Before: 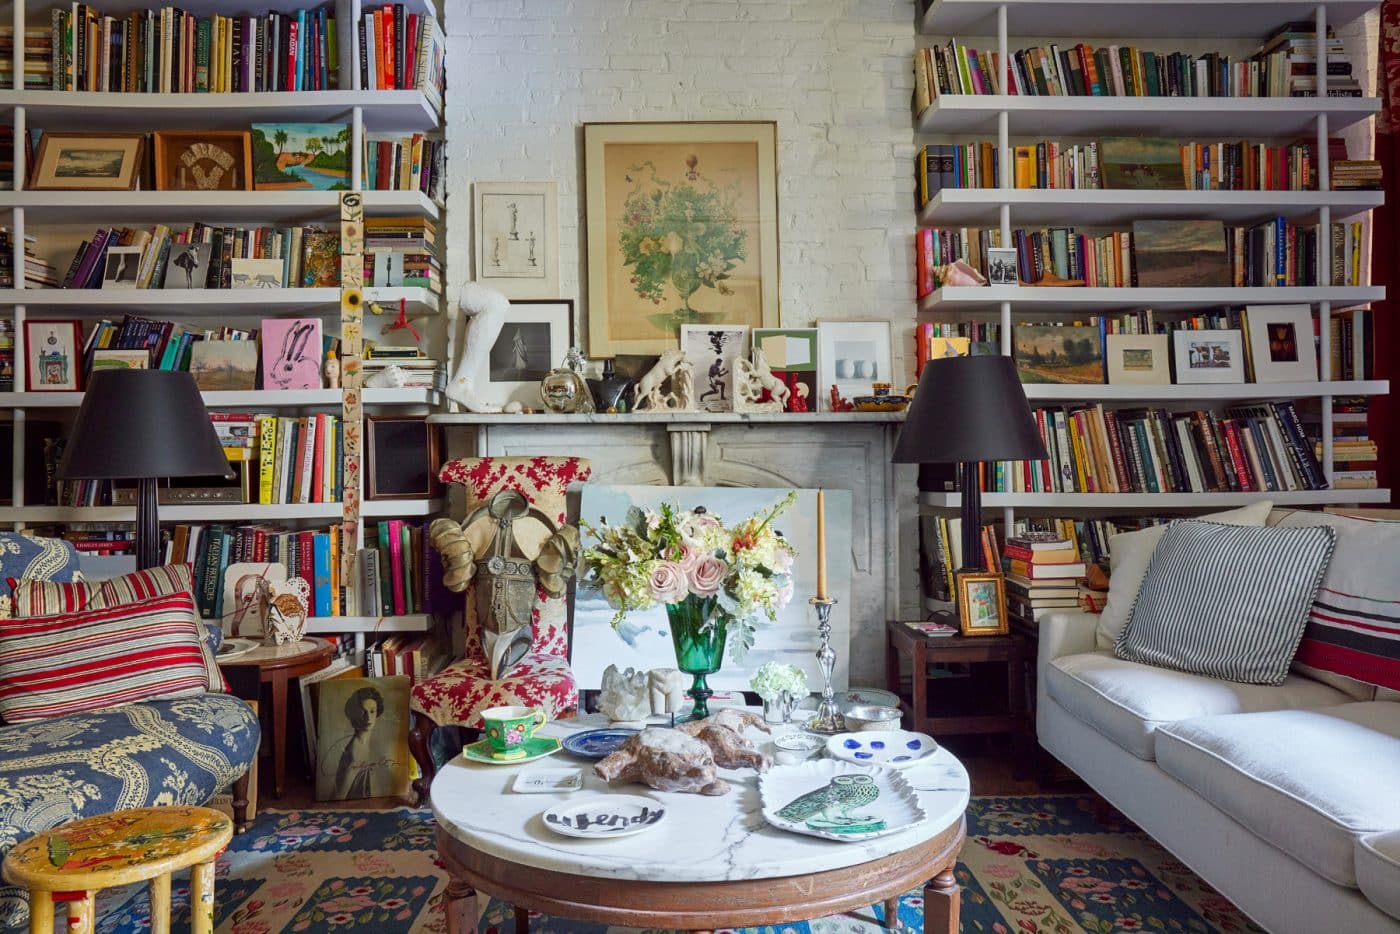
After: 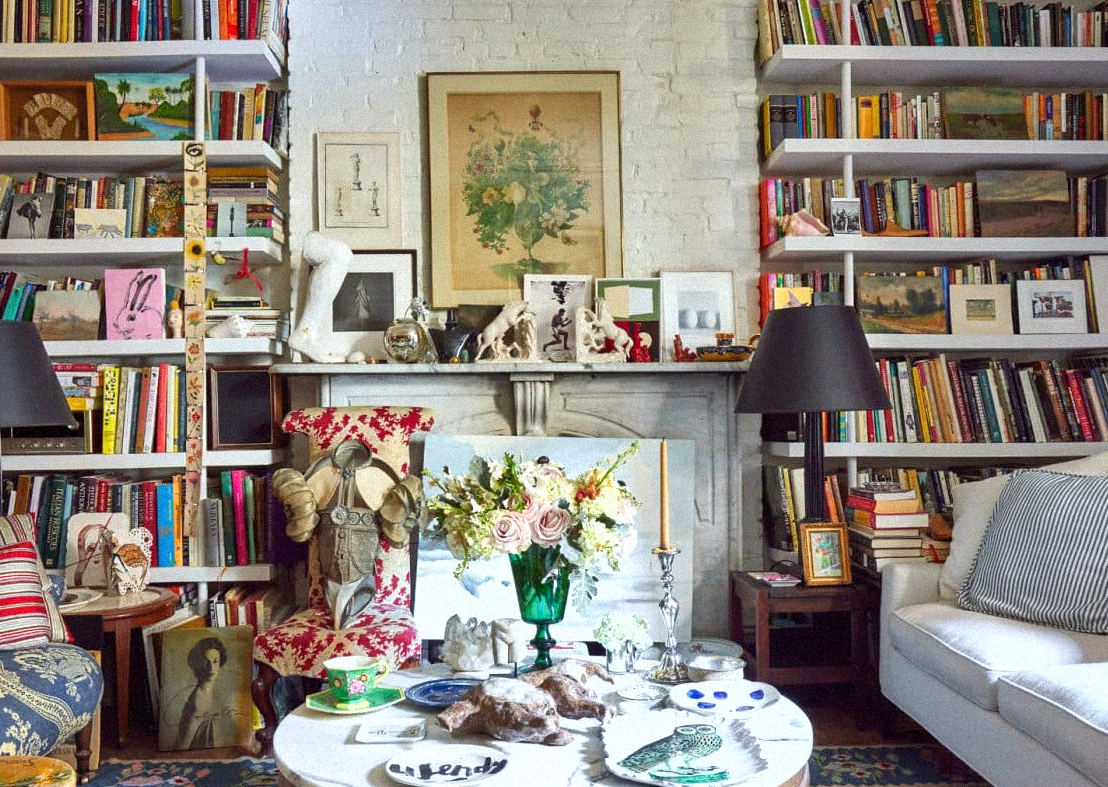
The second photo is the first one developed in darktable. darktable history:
exposure: black level correction 0, exposure 0.5 EV, compensate highlight preservation false
shadows and highlights: low approximation 0.01, soften with gaussian
crop: left 11.225%, top 5.381%, right 9.565%, bottom 10.314%
grain: mid-tones bias 0%
